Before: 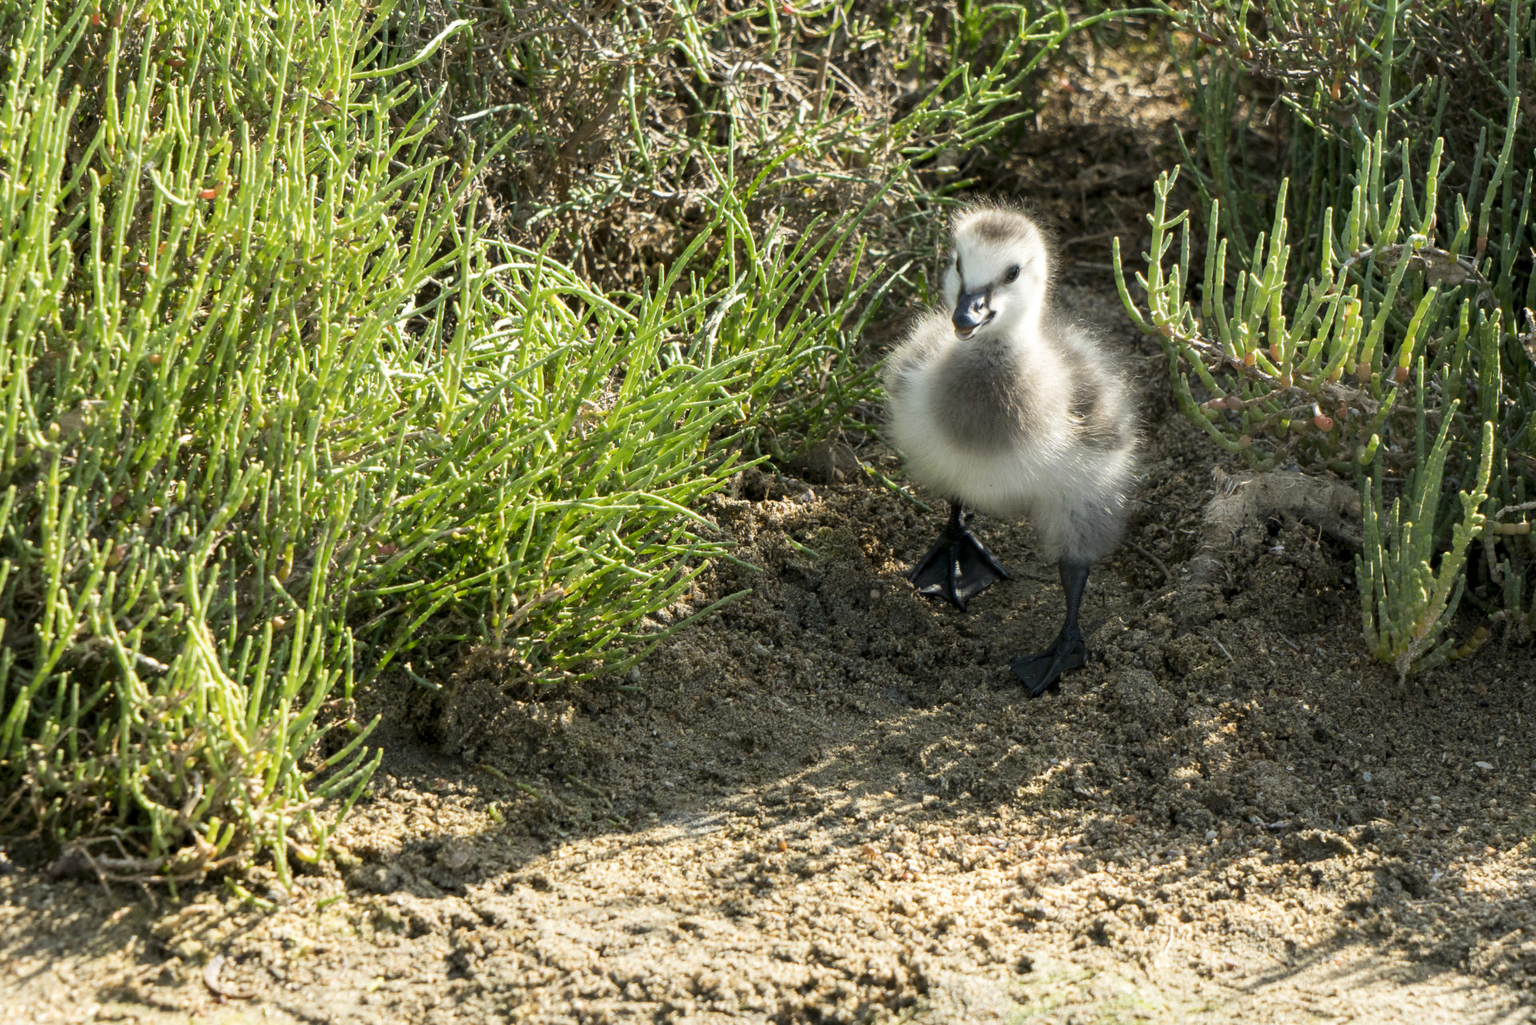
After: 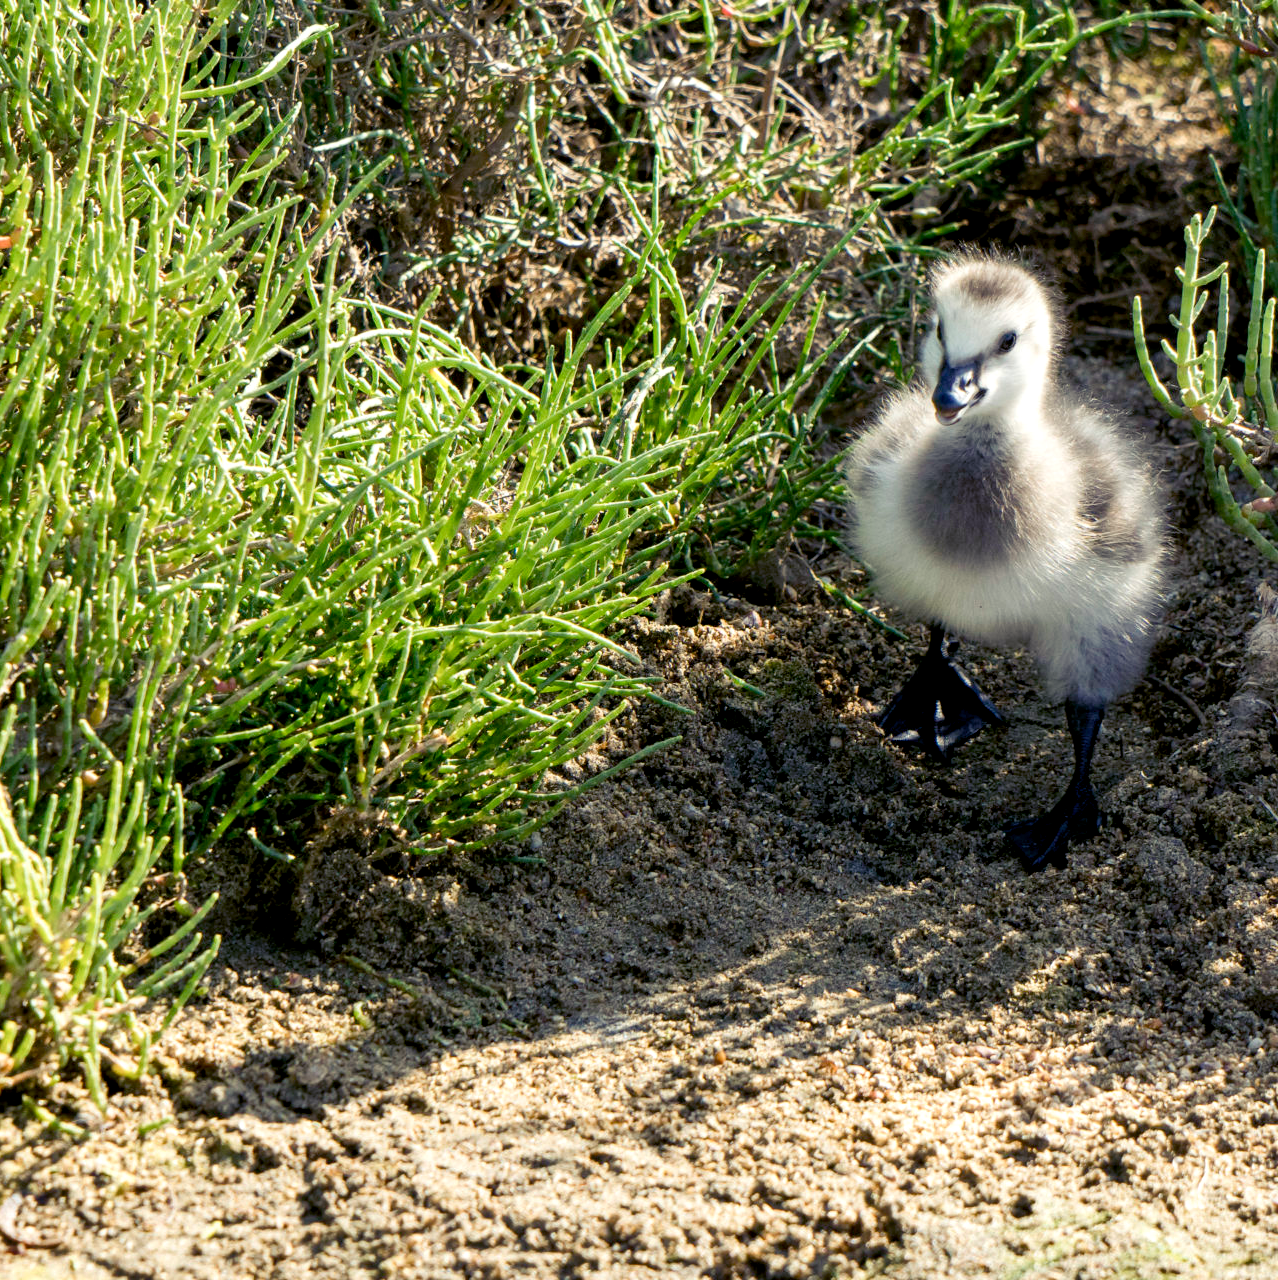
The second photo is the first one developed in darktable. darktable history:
color balance rgb: shadows lift › luminance -28.428%, shadows lift › chroma 15.101%, shadows lift › hue 272.15°, perceptual saturation grading › global saturation 0.468%, perceptual saturation grading › highlights -19.853%, perceptual saturation grading › shadows 20.025%, global vibrance 20%
exposure: black level correction 0.01, exposure 0.116 EV, compensate highlight preservation false
shadows and highlights: shadows 22.28, highlights -49.29, soften with gaussian
crop and rotate: left 13.459%, right 19.956%
